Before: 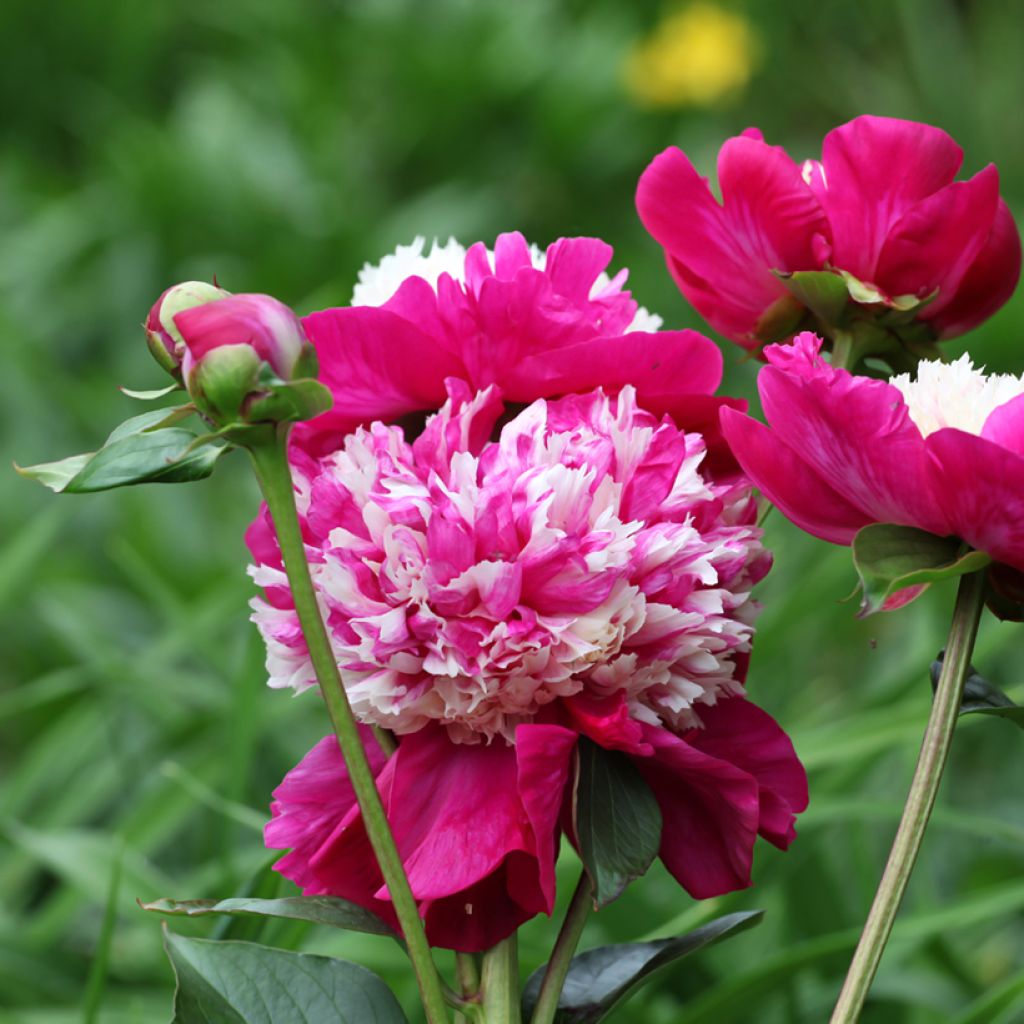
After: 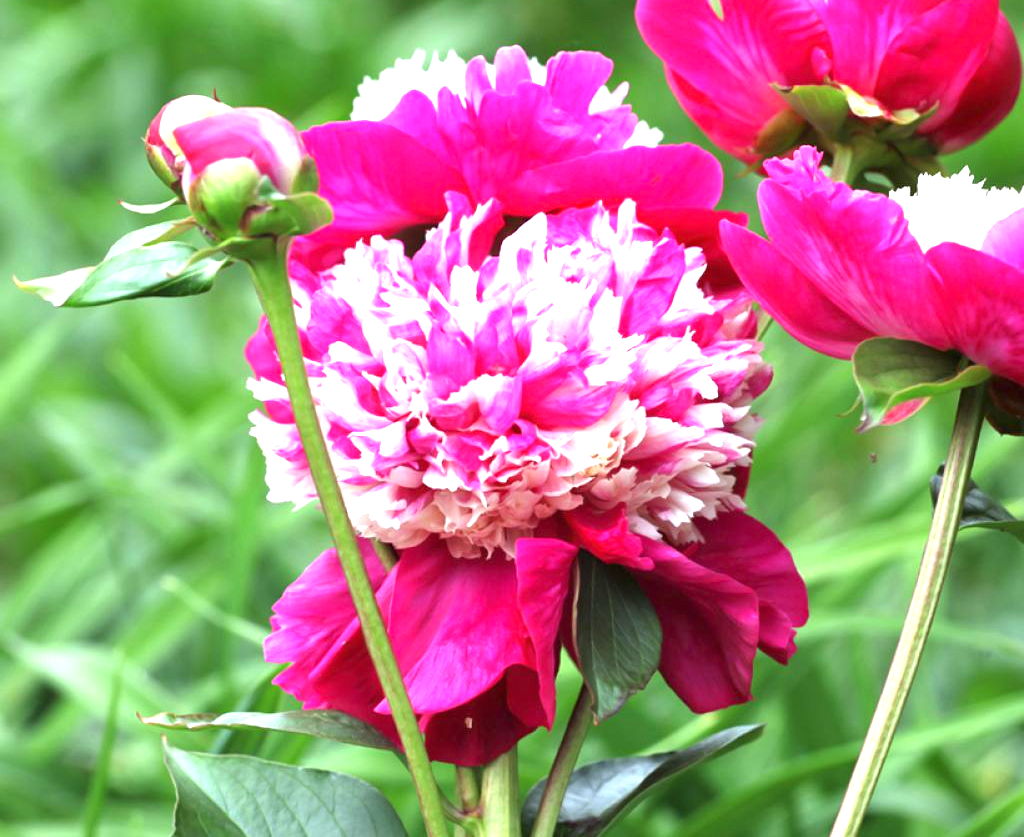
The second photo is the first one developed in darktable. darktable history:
levels: white 90.66%
crop and rotate: top 18.215%
exposure: black level correction 0, exposure 1.513 EV, compensate highlight preservation false
